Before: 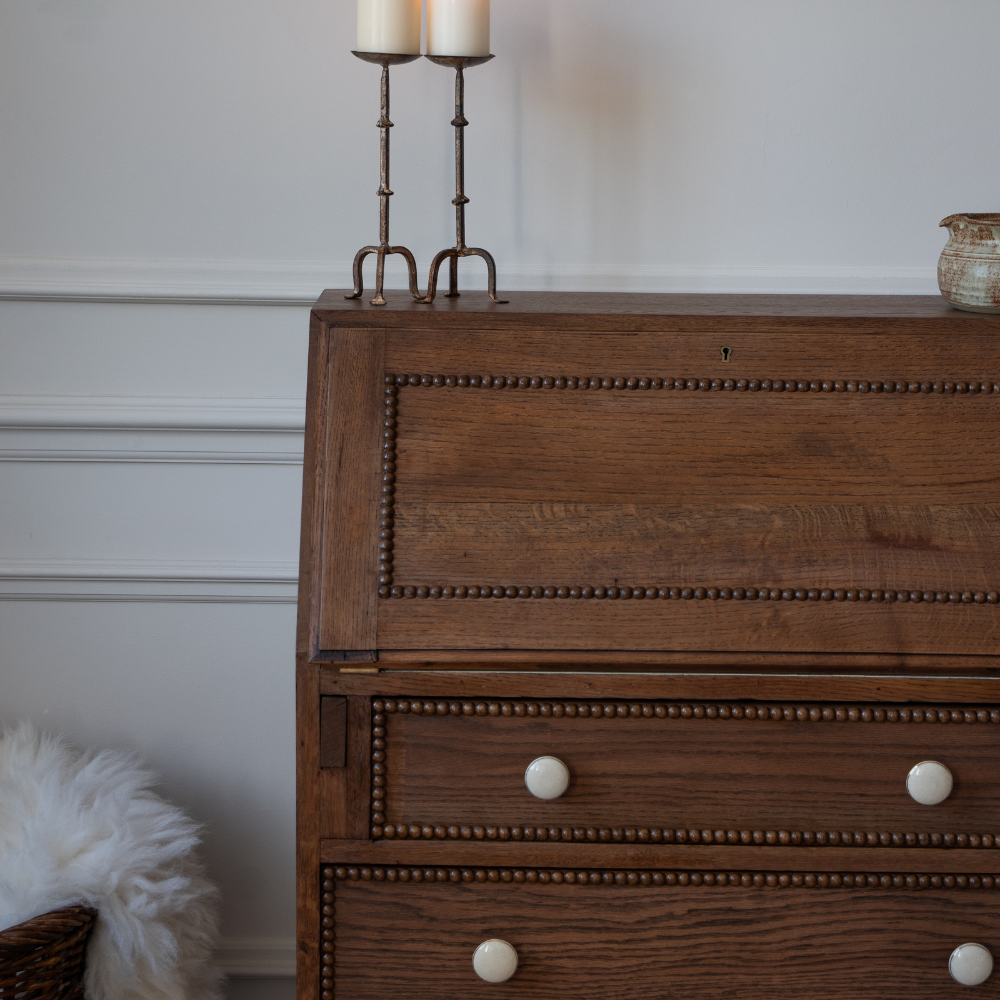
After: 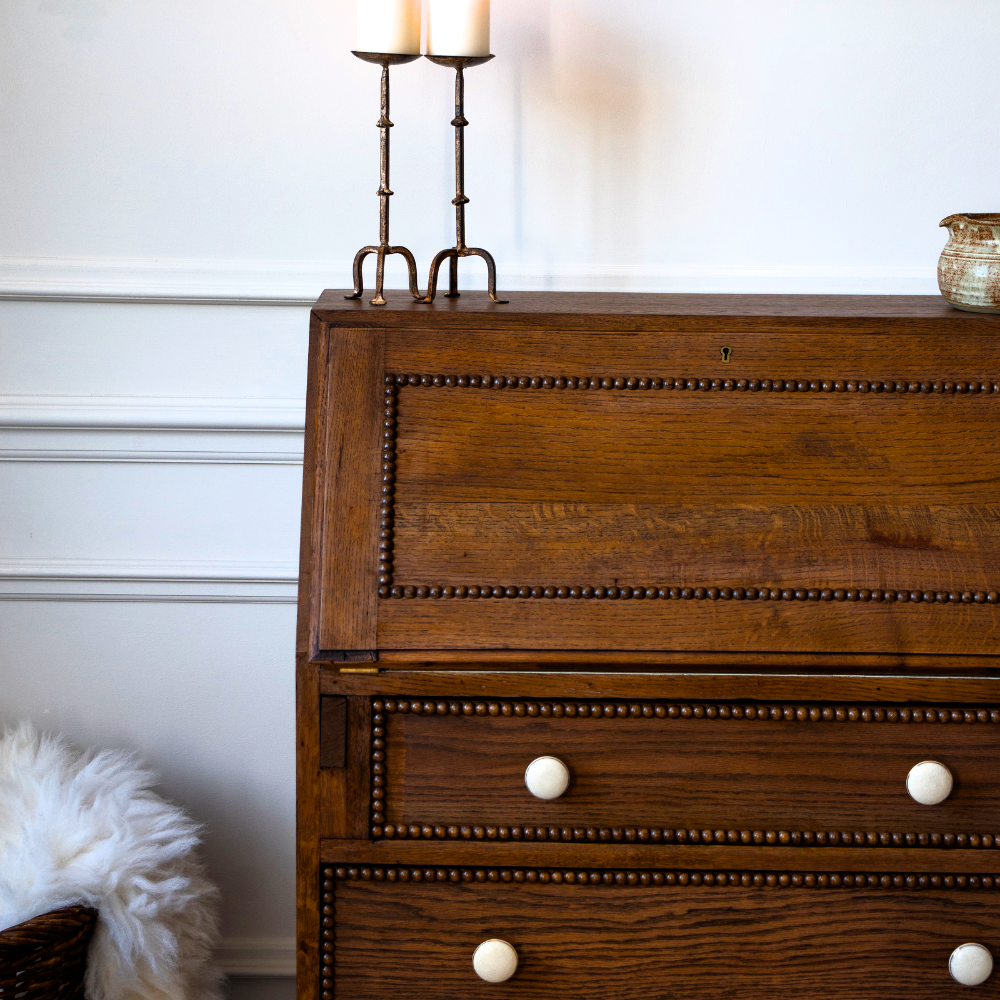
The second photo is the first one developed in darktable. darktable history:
filmic rgb: white relative exposure 2.2 EV, hardness 6.97
color balance rgb: linear chroma grading › global chroma 20%, perceptual saturation grading › global saturation 25%, perceptual brilliance grading › global brilliance 20%, global vibrance 20%
